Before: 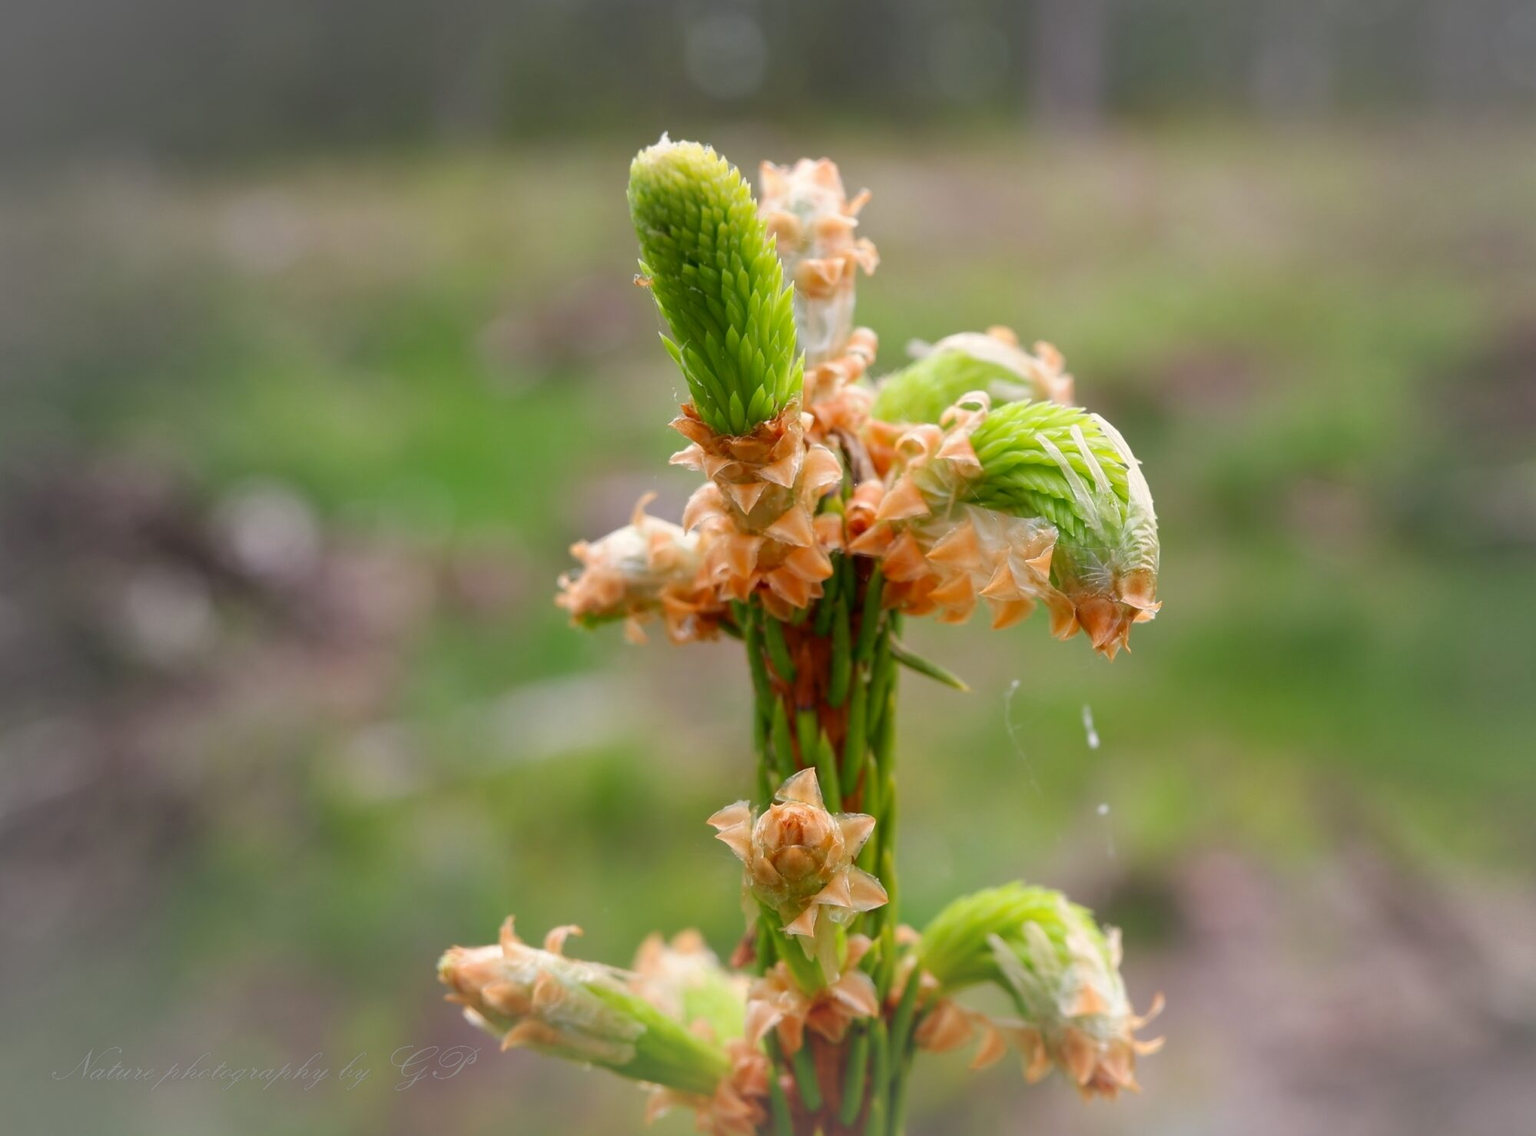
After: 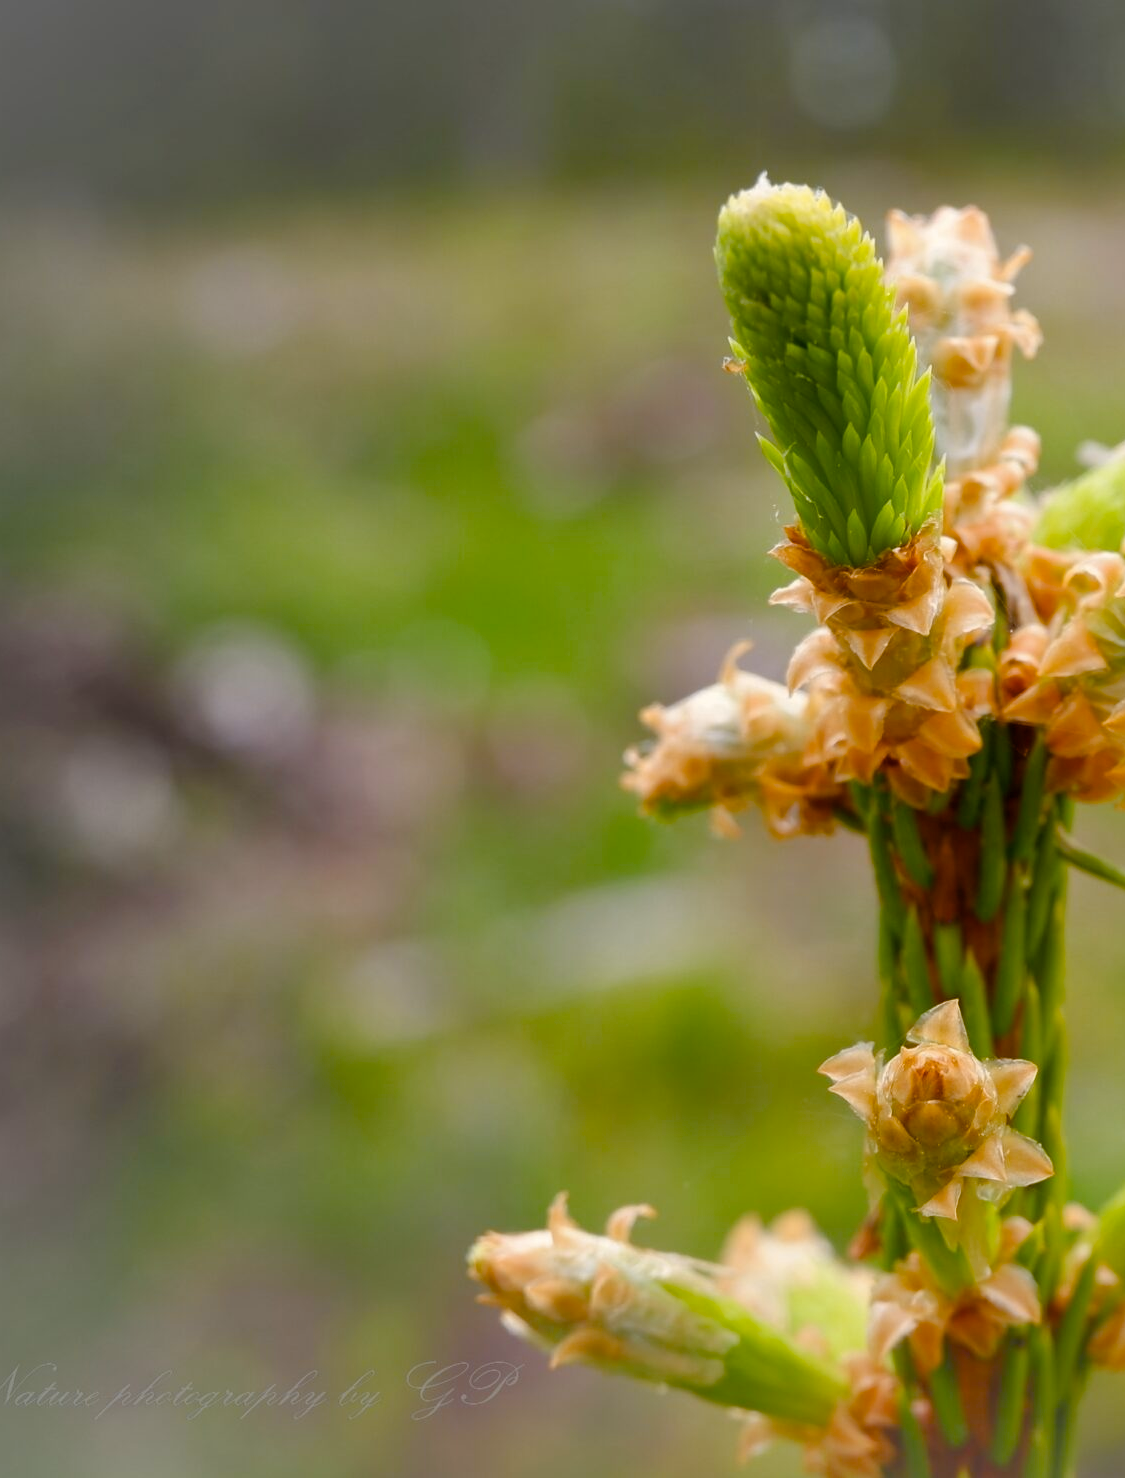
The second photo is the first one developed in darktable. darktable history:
color balance rgb: perceptual saturation grading › global saturation 20%, perceptual saturation grading › highlights -25%, perceptual saturation grading › shadows 50%
crop: left 5.114%, right 38.589%
color contrast: green-magenta contrast 0.8, blue-yellow contrast 1.1, unbound 0
